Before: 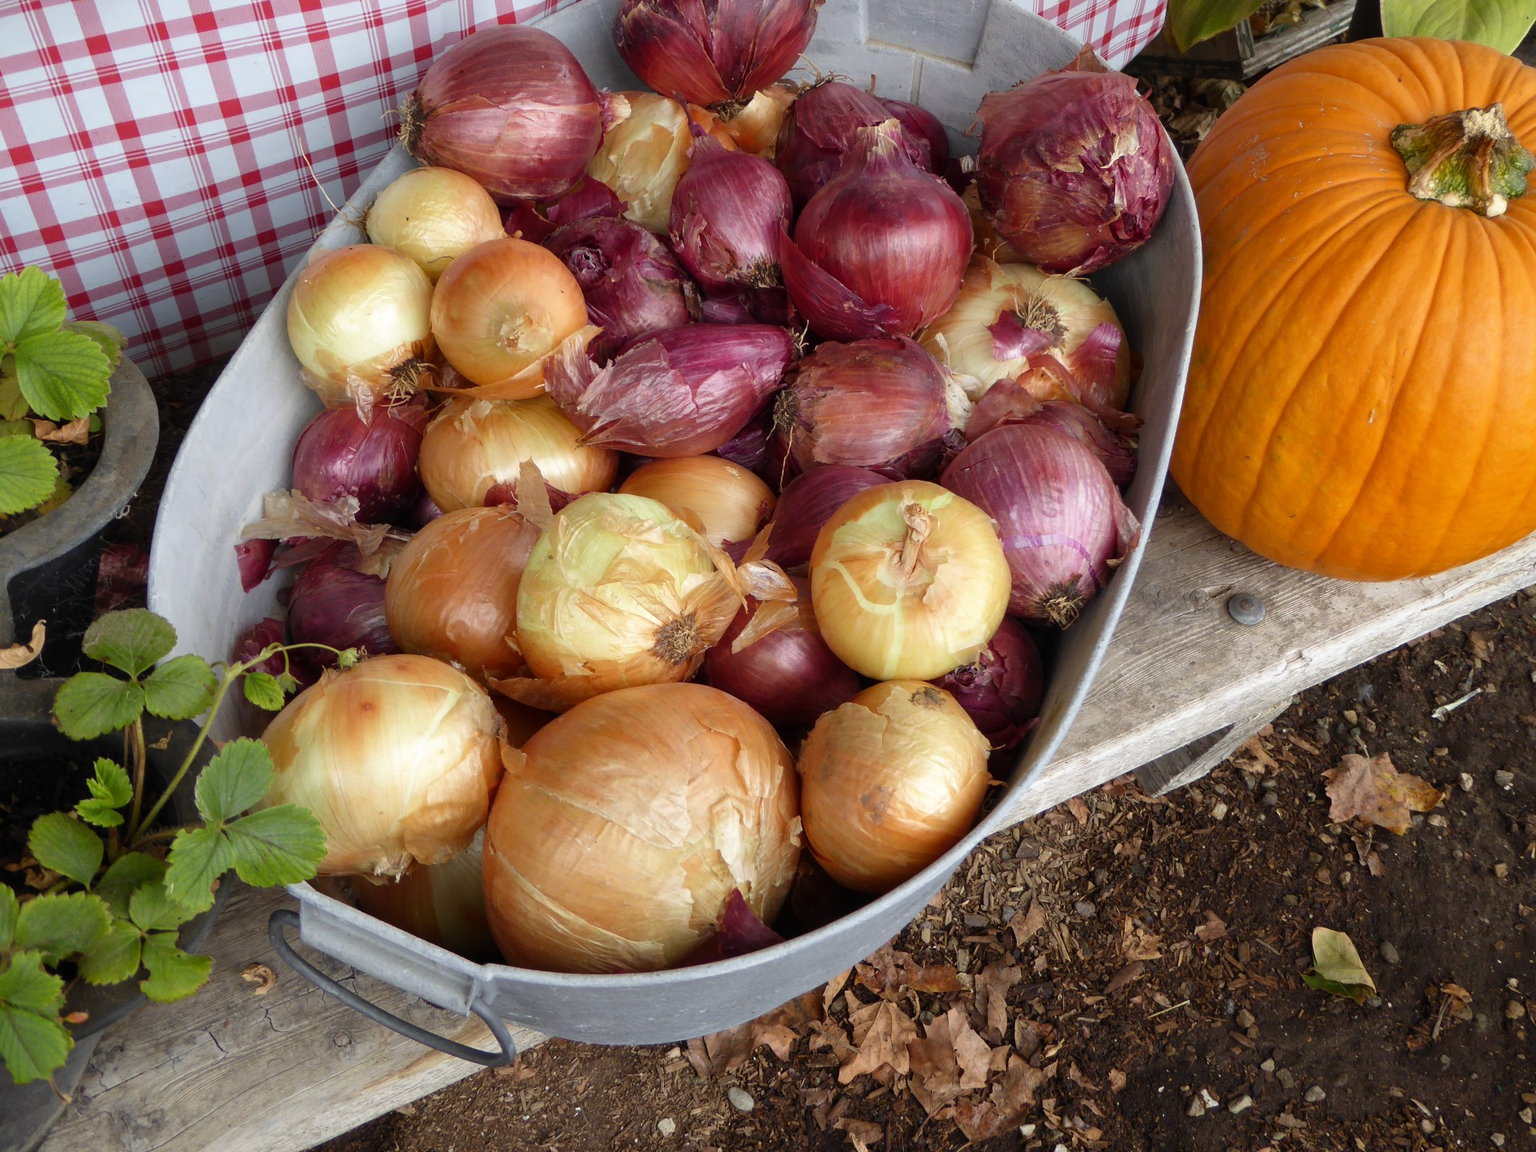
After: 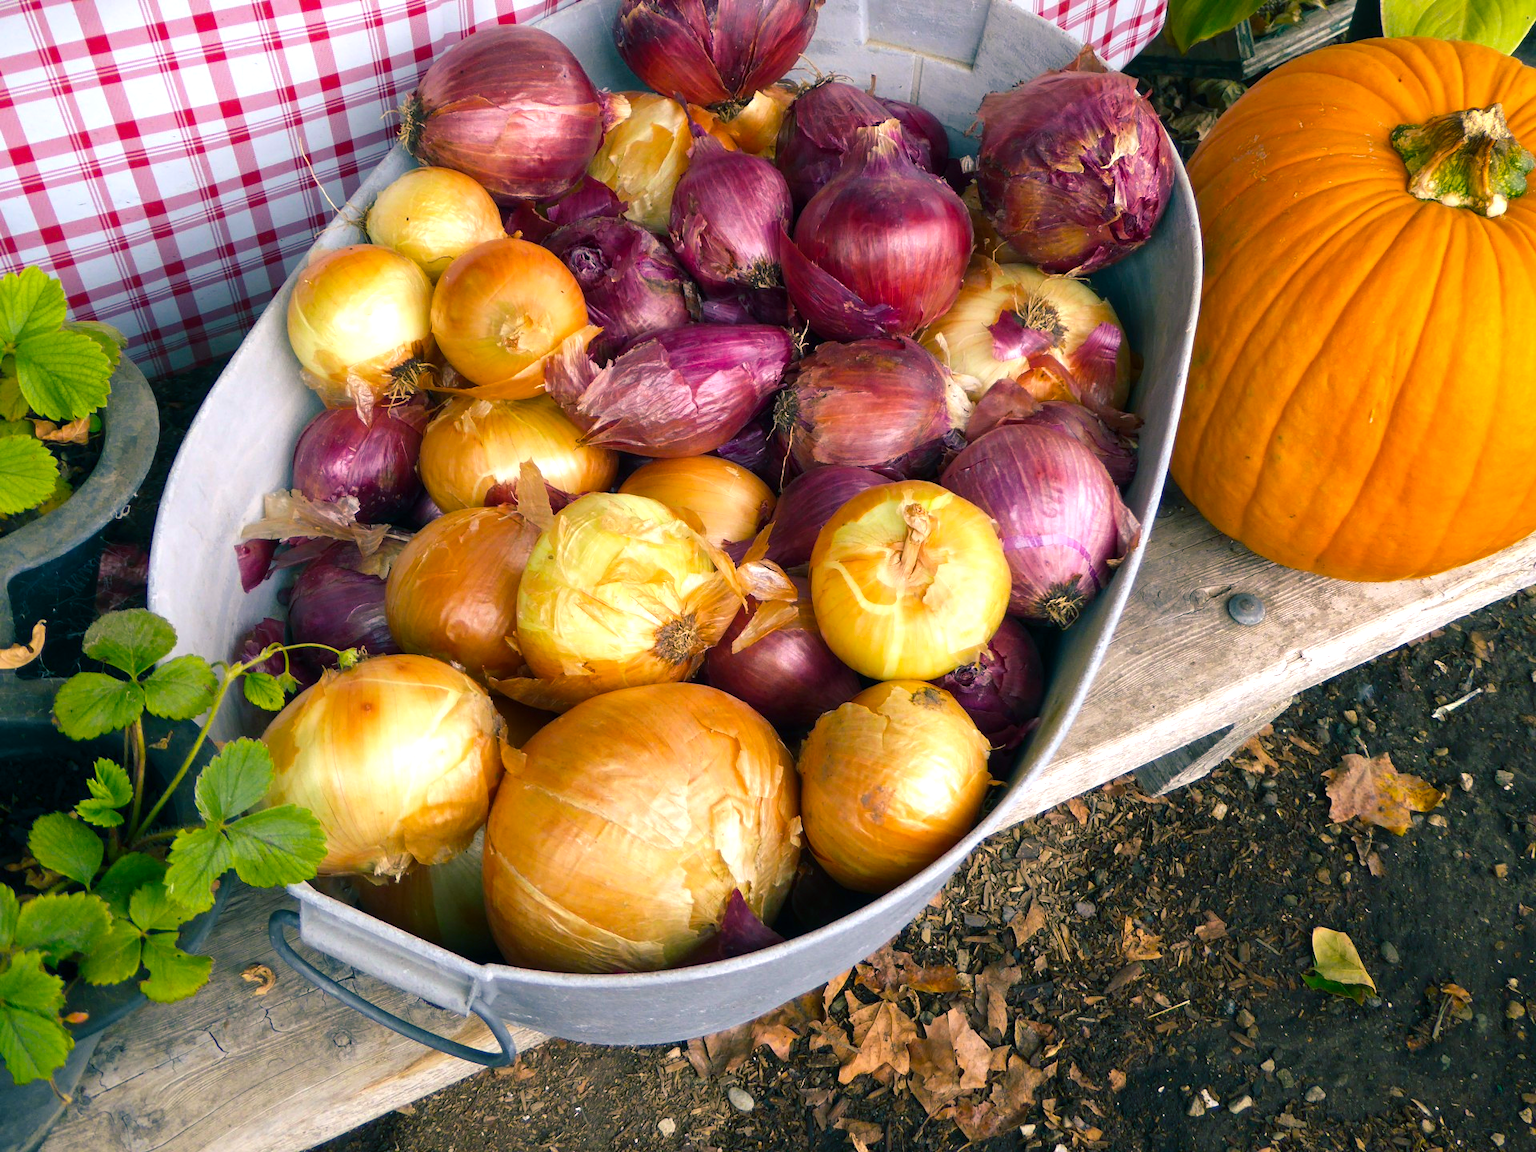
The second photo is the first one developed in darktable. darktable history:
exposure: exposure 0.489 EV, compensate highlight preservation false
color balance rgb: shadows lift › luminance -28.894%, shadows lift › chroma 10.08%, shadows lift › hue 227°, power › hue 328.84°, highlights gain › chroma 0.984%, highlights gain › hue 24.31°, perceptual saturation grading › global saturation 29.769%, global vibrance 20%
